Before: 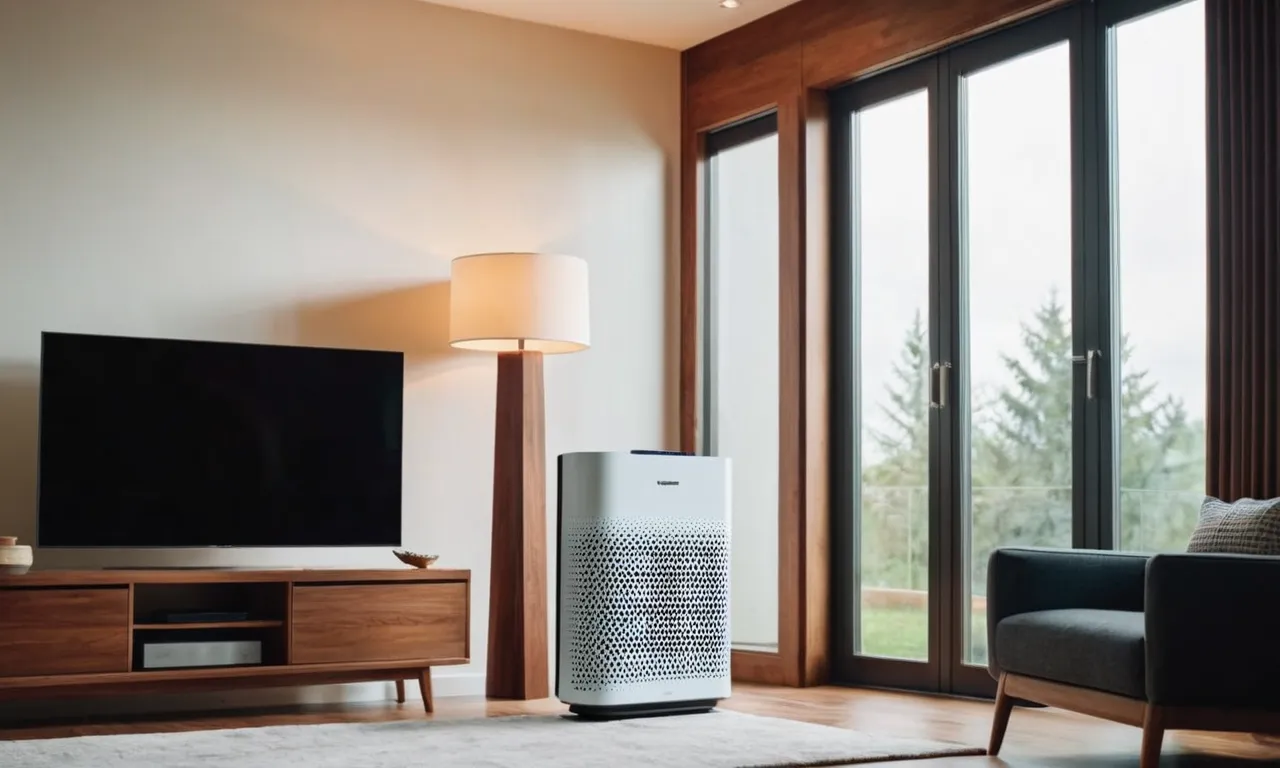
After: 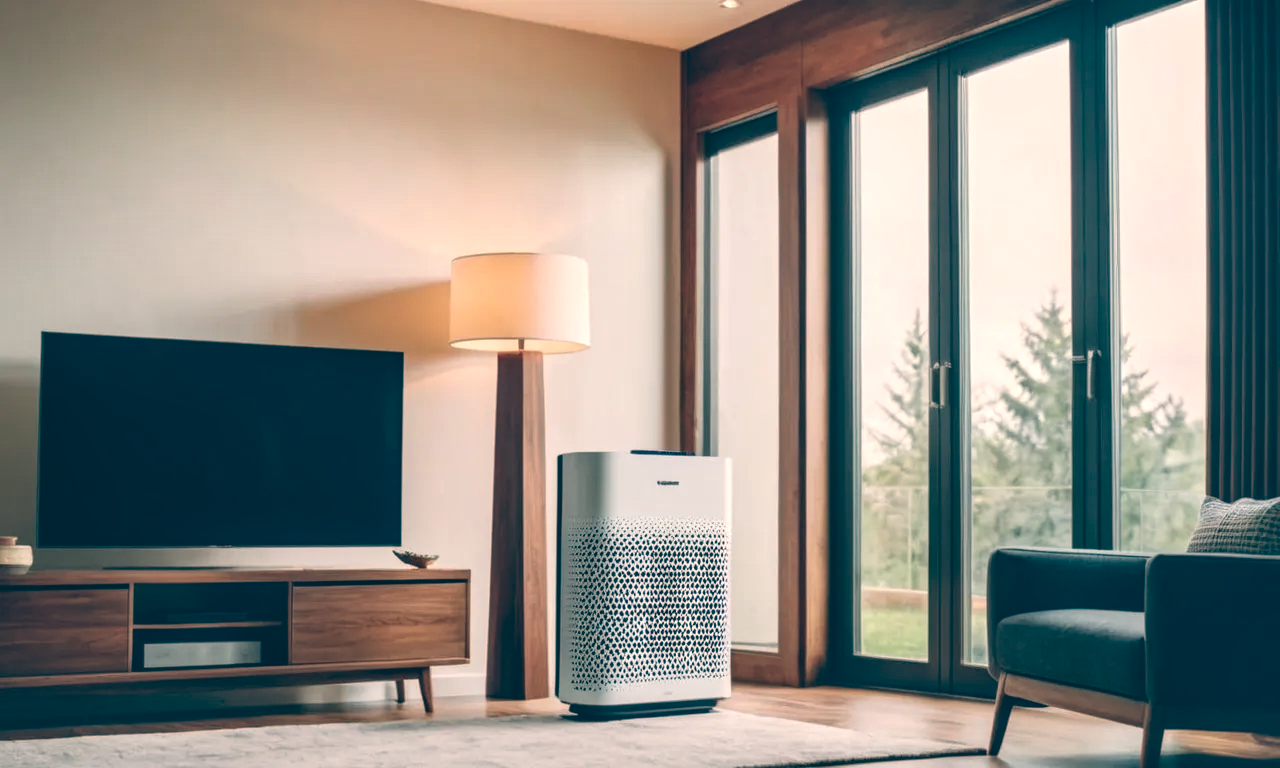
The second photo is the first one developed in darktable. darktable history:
local contrast: detail 130%
color balance: lift [1.006, 0.985, 1.002, 1.015], gamma [1, 0.953, 1.008, 1.047], gain [1.076, 1.13, 1.004, 0.87]
